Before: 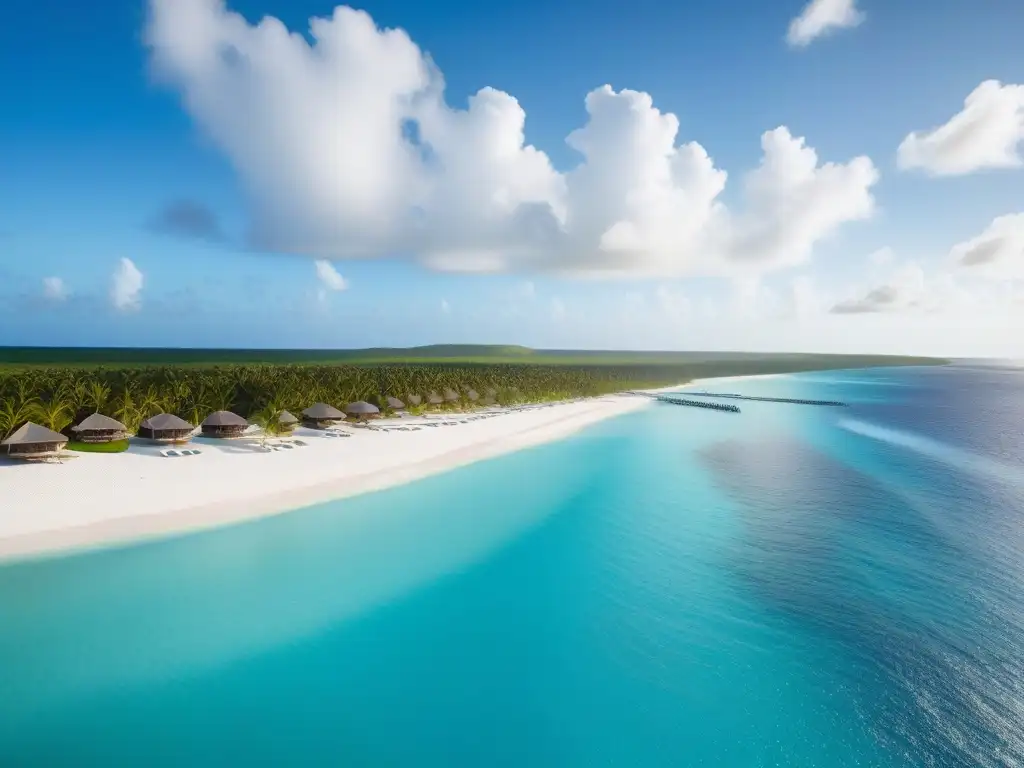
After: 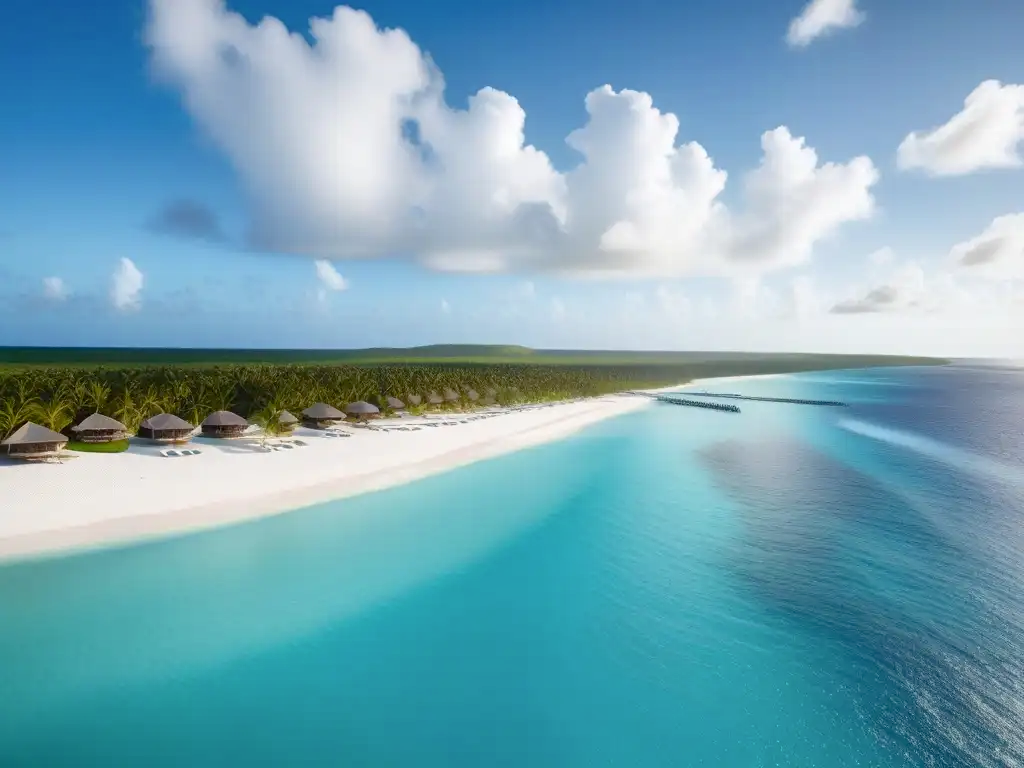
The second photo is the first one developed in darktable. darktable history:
local contrast: mode bilateral grid, contrast 20, coarseness 50, detail 119%, midtone range 0.2
color balance rgb: linear chroma grading › shadows -2.101%, linear chroma grading › highlights -13.965%, linear chroma grading › global chroma -9.581%, linear chroma grading › mid-tones -9.818%, perceptual saturation grading › global saturation 25.088%, global vibrance 9.462%
